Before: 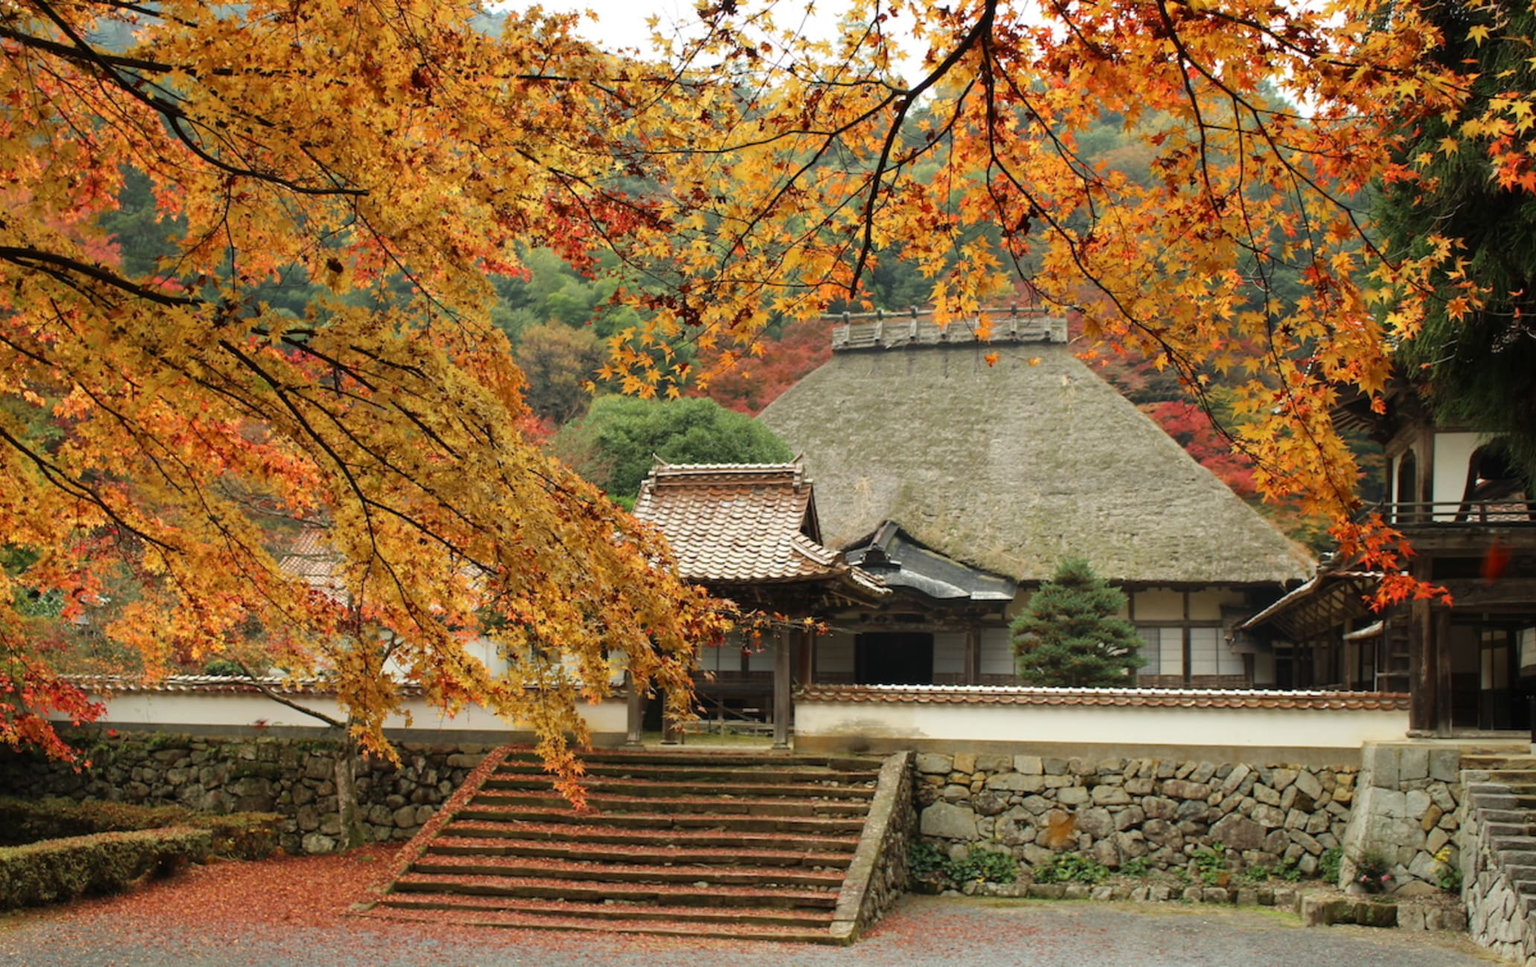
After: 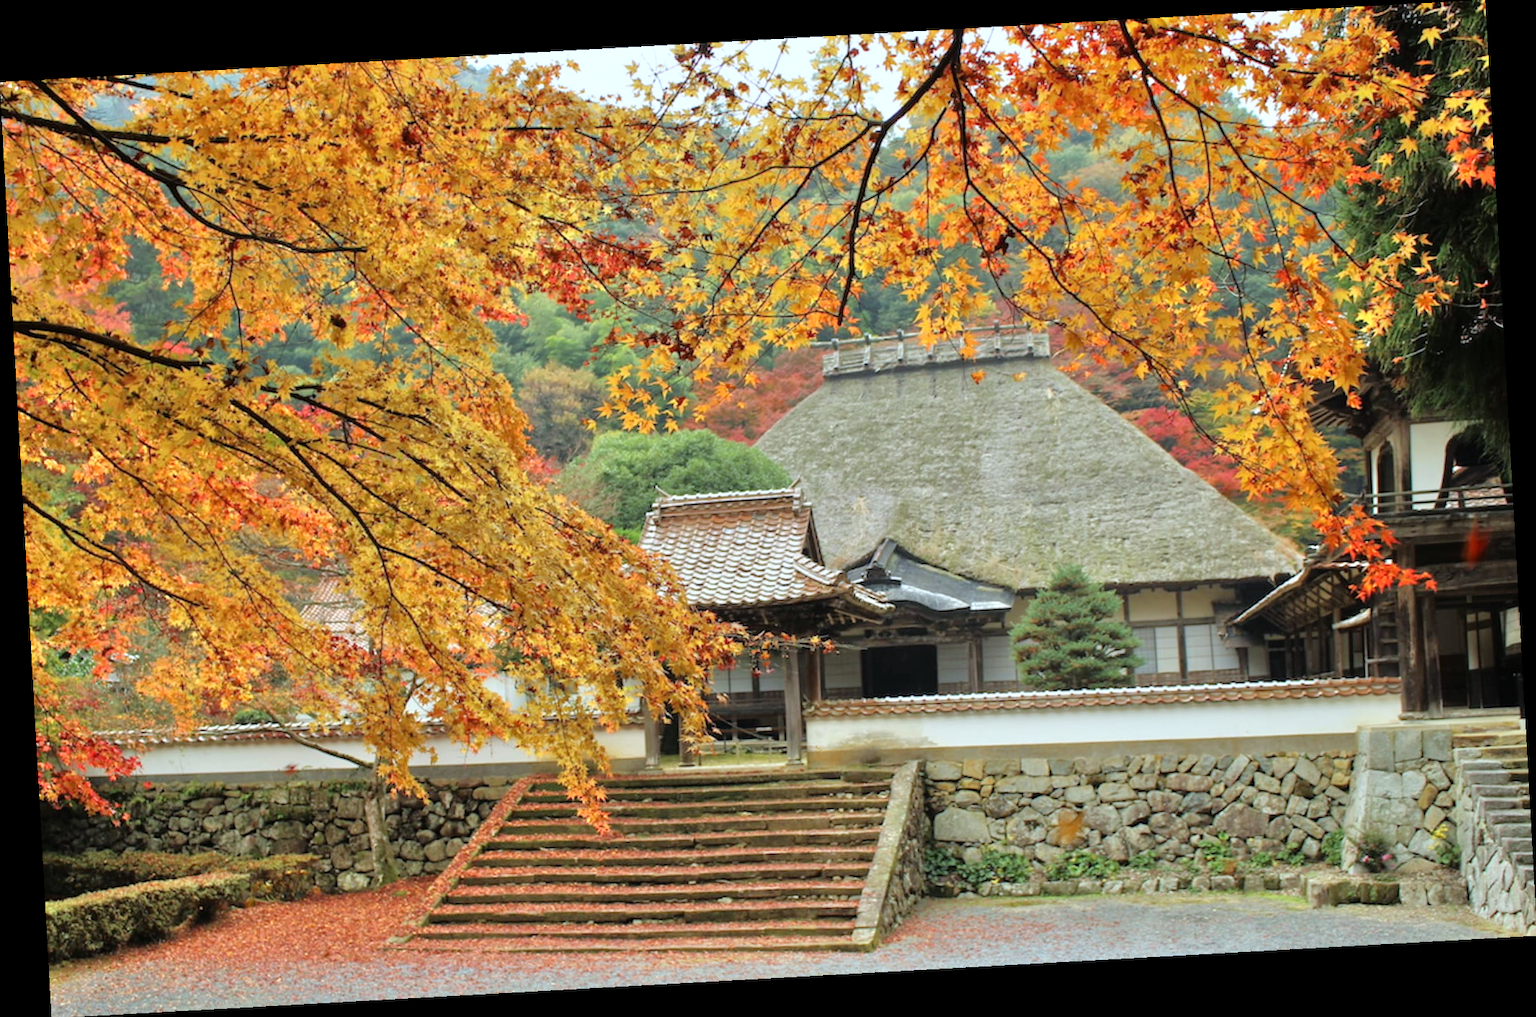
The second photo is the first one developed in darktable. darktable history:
rotate and perspective: rotation -3.18°, automatic cropping off
white balance: red 0.924, blue 1.095
tone equalizer: -7 EV 0.15 EV, -6 EV 0.6 EV, -5 EV 1.15 EV, -4 EV 1.33 EV, -3 EV 1.15 EV, -2 EV 0.6 EV, -1 EV 0.15 EV, mask exposure compensation -0.5 EV
